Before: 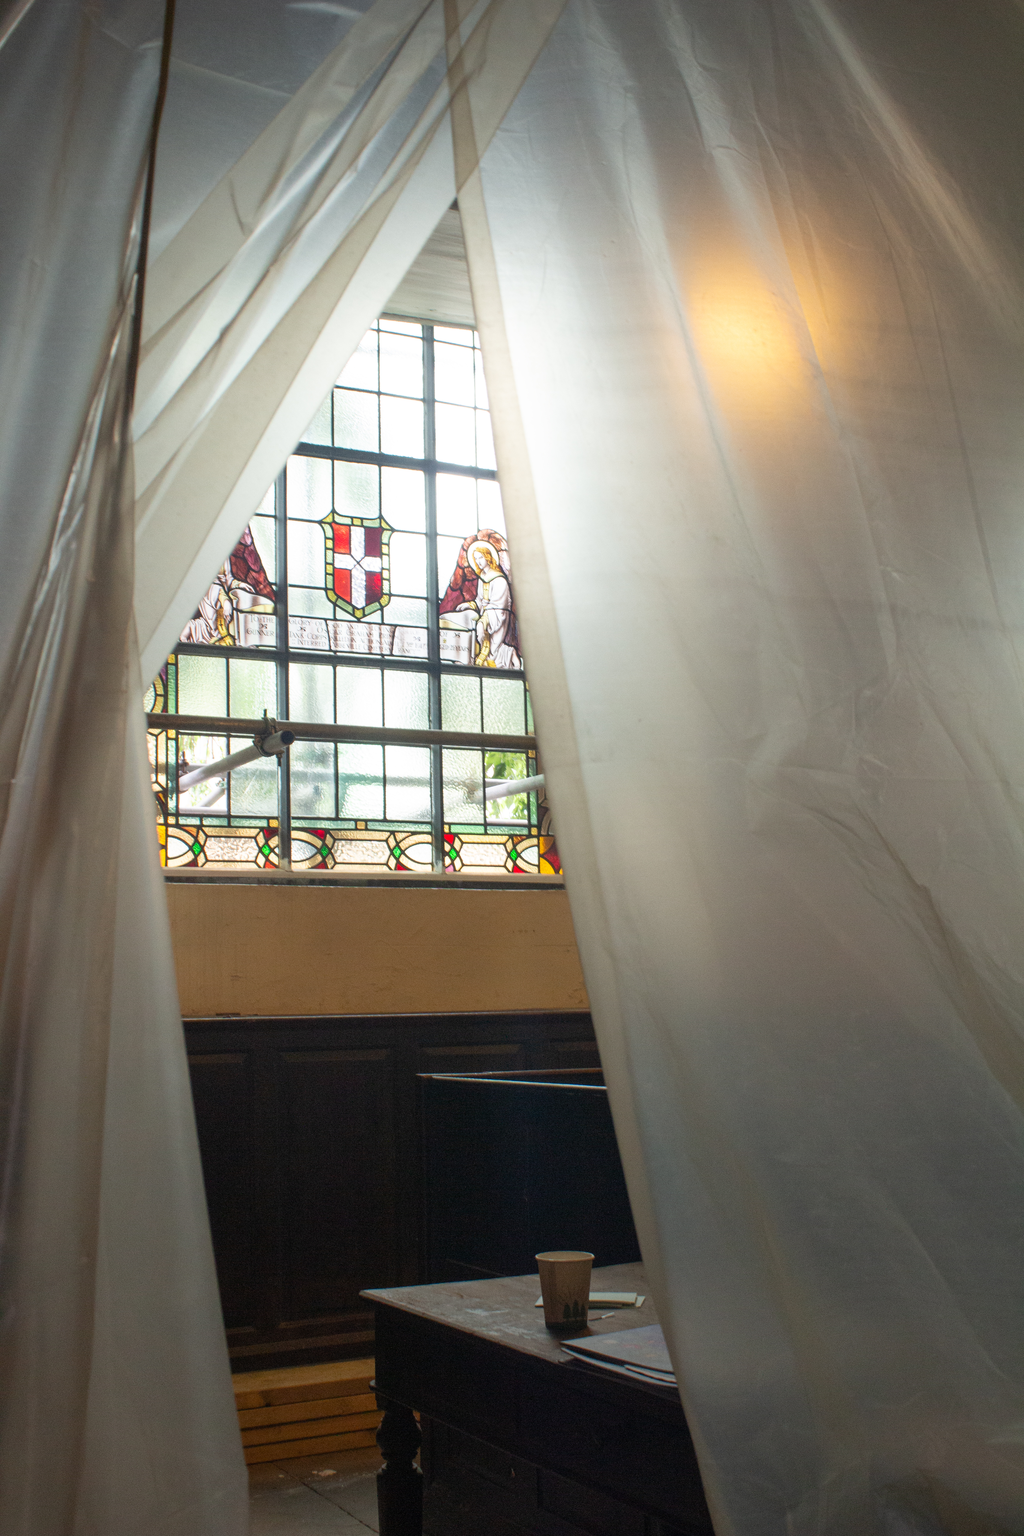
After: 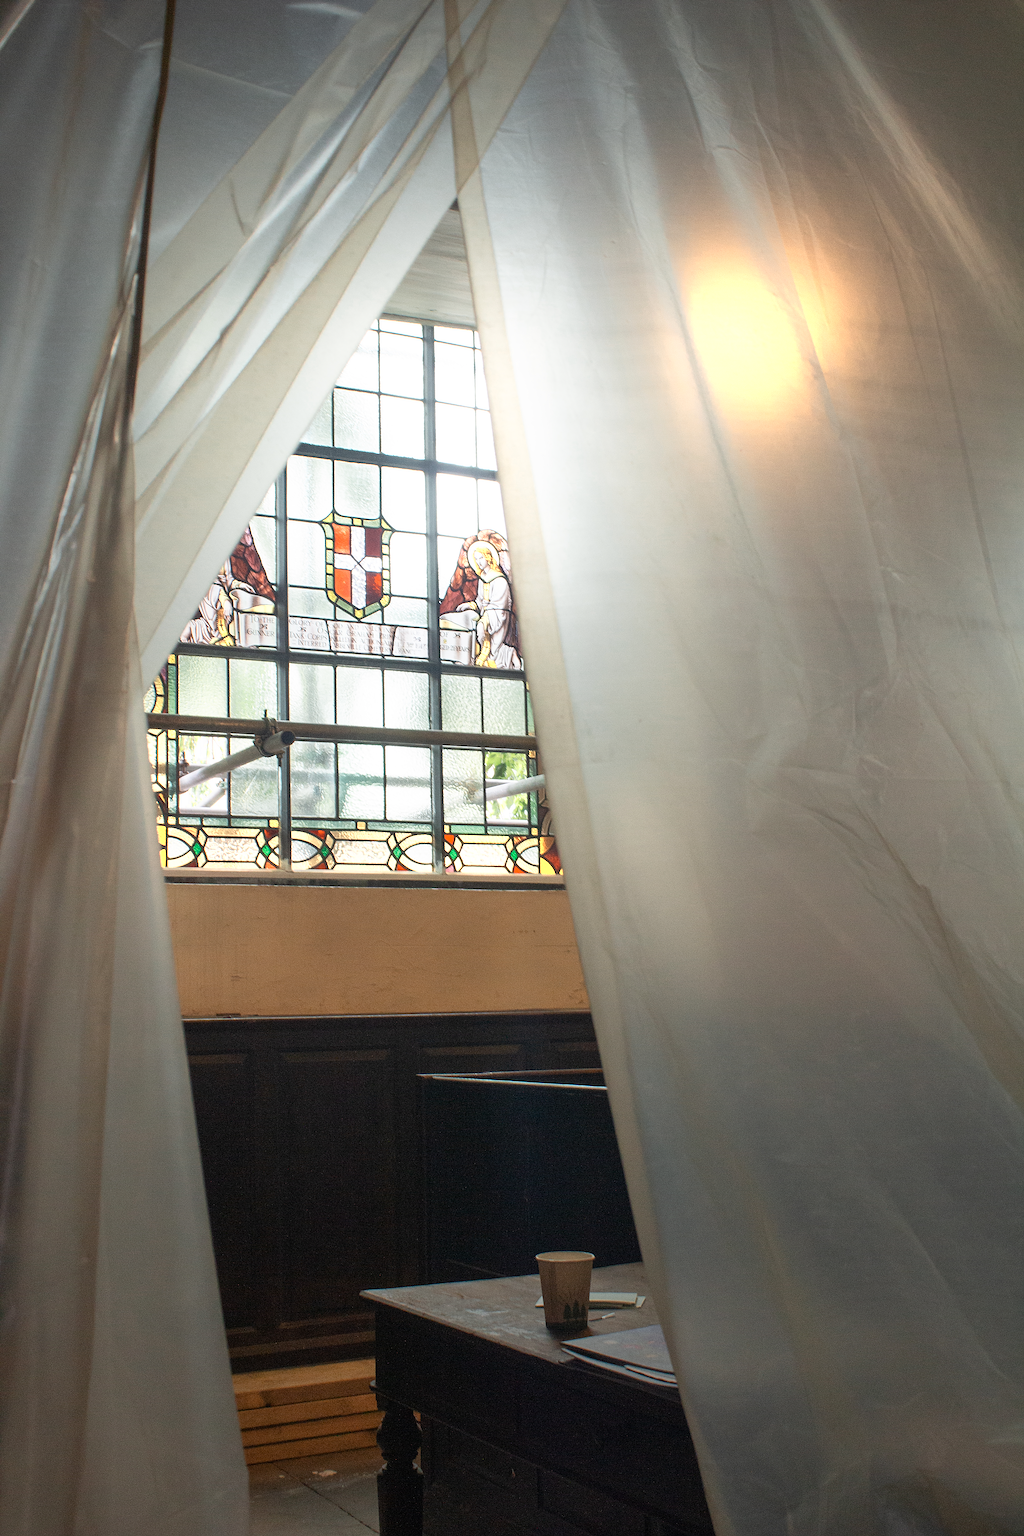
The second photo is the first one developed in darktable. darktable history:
sharpen: on, module defaults
color zones: curves: ch0 [(0.018, 0.548) (0.197, 0.654) (0.425, 0.447) (0.605, 0.658) (0.732, 0.579)]; ch1 [(0.105, 0.531) (0.224, 0.531) (0.386, 0.39) (0.618, 0.456) (0.732, 0.456) (0.956, 0.421)]; ch2 [(0.039, 0.583) (0.215, 0.465) (0.399, 0.544) (0.465, 0.548) (0.614, 0.447) (0.724, 0.43) (0.882, 0.623) (0.956, 0.632)]
